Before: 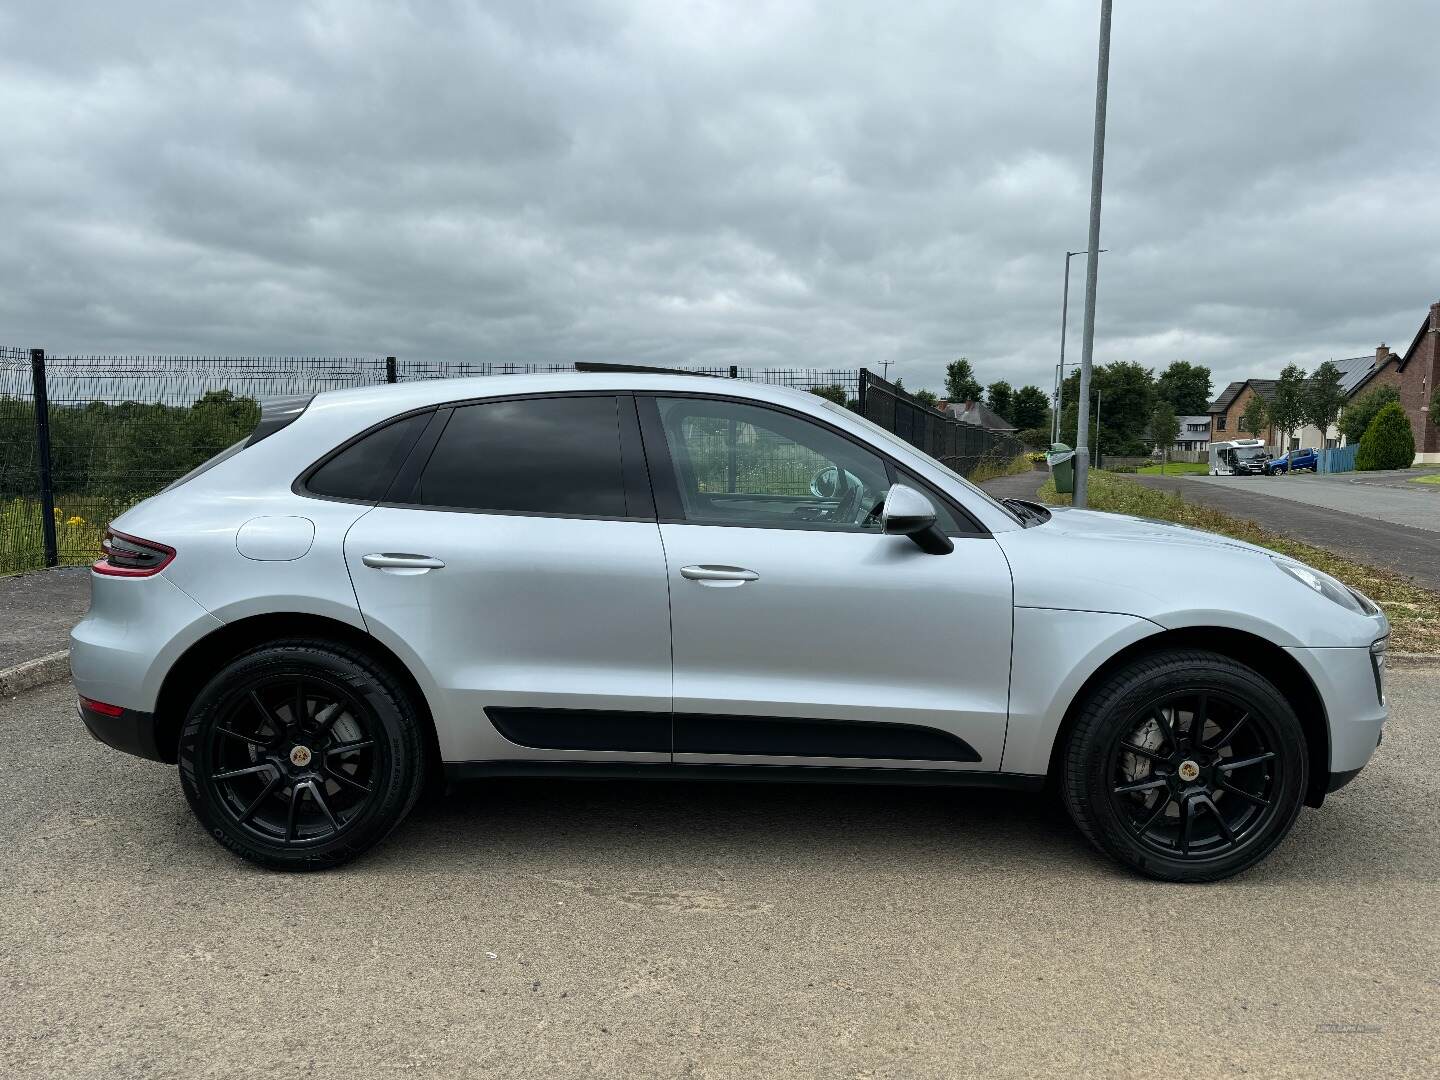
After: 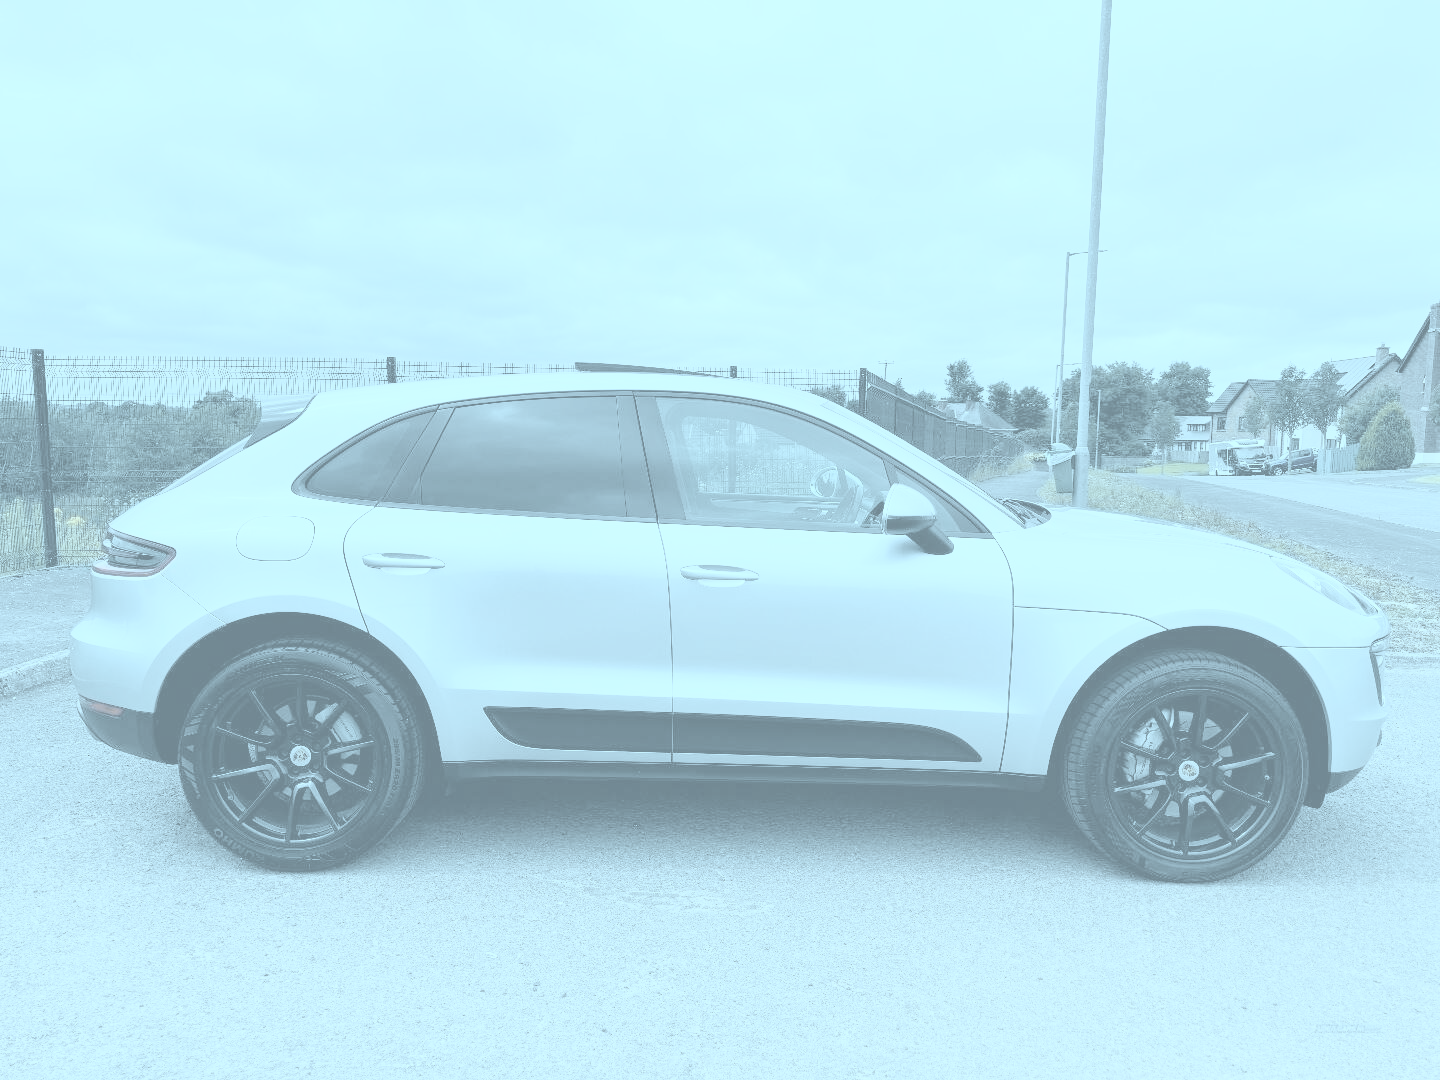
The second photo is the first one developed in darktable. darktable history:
color correction: highlights a* -11.56, highlights b* -15.24
contrast brightness saturation: contrast -0.307, brightness 0.733, saturation -0.799
exposure: exposure 0.601 EV, compensate exposure bias true, compensate highlight preservation false
tone curve: curves: ch0 [(0, 0.013) (0.129, 0.1) (0.327, 0.382) (0.489, 0.573) (0.66, 0.748) (0.858, 0.926) (1, 0.977)]; ch1 [(0, 0) (0.353, 0.344) (0.45, 0.46) (0.498, 0.498) (0.521, 0.512) (0.563, 0.559) (0.592, 0.585) (0.647, 0.68) (1, 1)]; ch2 [(0, 0) (0.333, 0.346) (0.375, 0.375) (0.427, 0.44) (0.476, 0.492) (0.511, 0.508) (0.528, 0.533) (0.579, 0.61) (0.612, 0.644) (0.66, 0.715) (1, 1)], color space Lab, independent channels, preserve colors none
